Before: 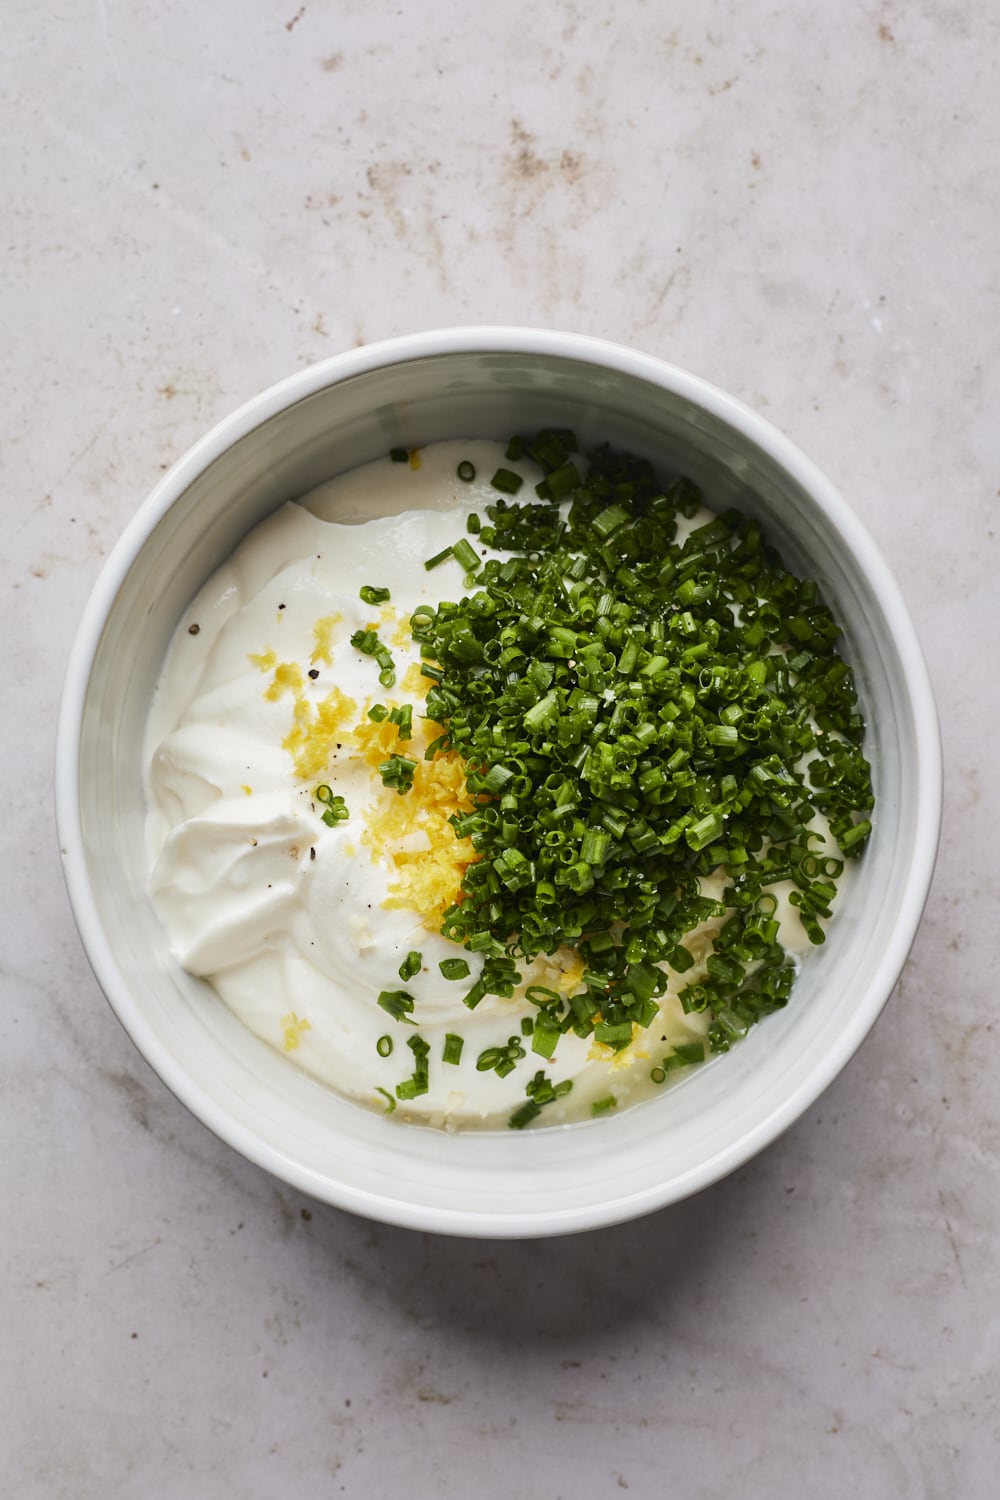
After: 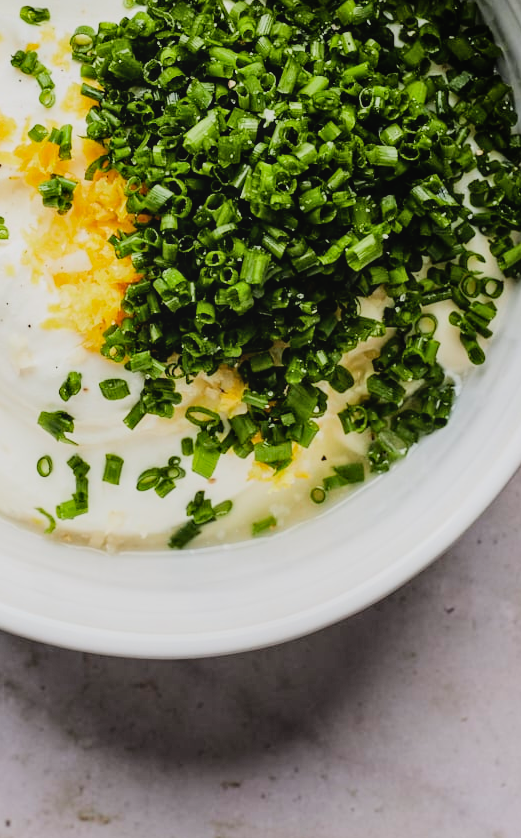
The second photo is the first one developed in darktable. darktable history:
filmic rgb: black relative exposure -7.65 EV, white relative exposure 4.56 EV, threshold 2.98 EV, hardness 3.61, contrast 1.056, enable highlight reconstruction true
tone equalizer: -8 EV -0.45 EV, -7 EV -0.365 EV, -6 EV -0.329 EV, -5 EV -0.219 EV, -3 EV 0.231 EV, -2 EV 0.351 EV, -1 EV 0.403 EV, +0 EV 0.417 EV
local contrast: detail 109%
crop: left 34.078%, top 38.68%, right 13.756%, bottom 5.451%
contrast brightness saturation: contrast 0.101, brightness 0.023, saturation 0.016
